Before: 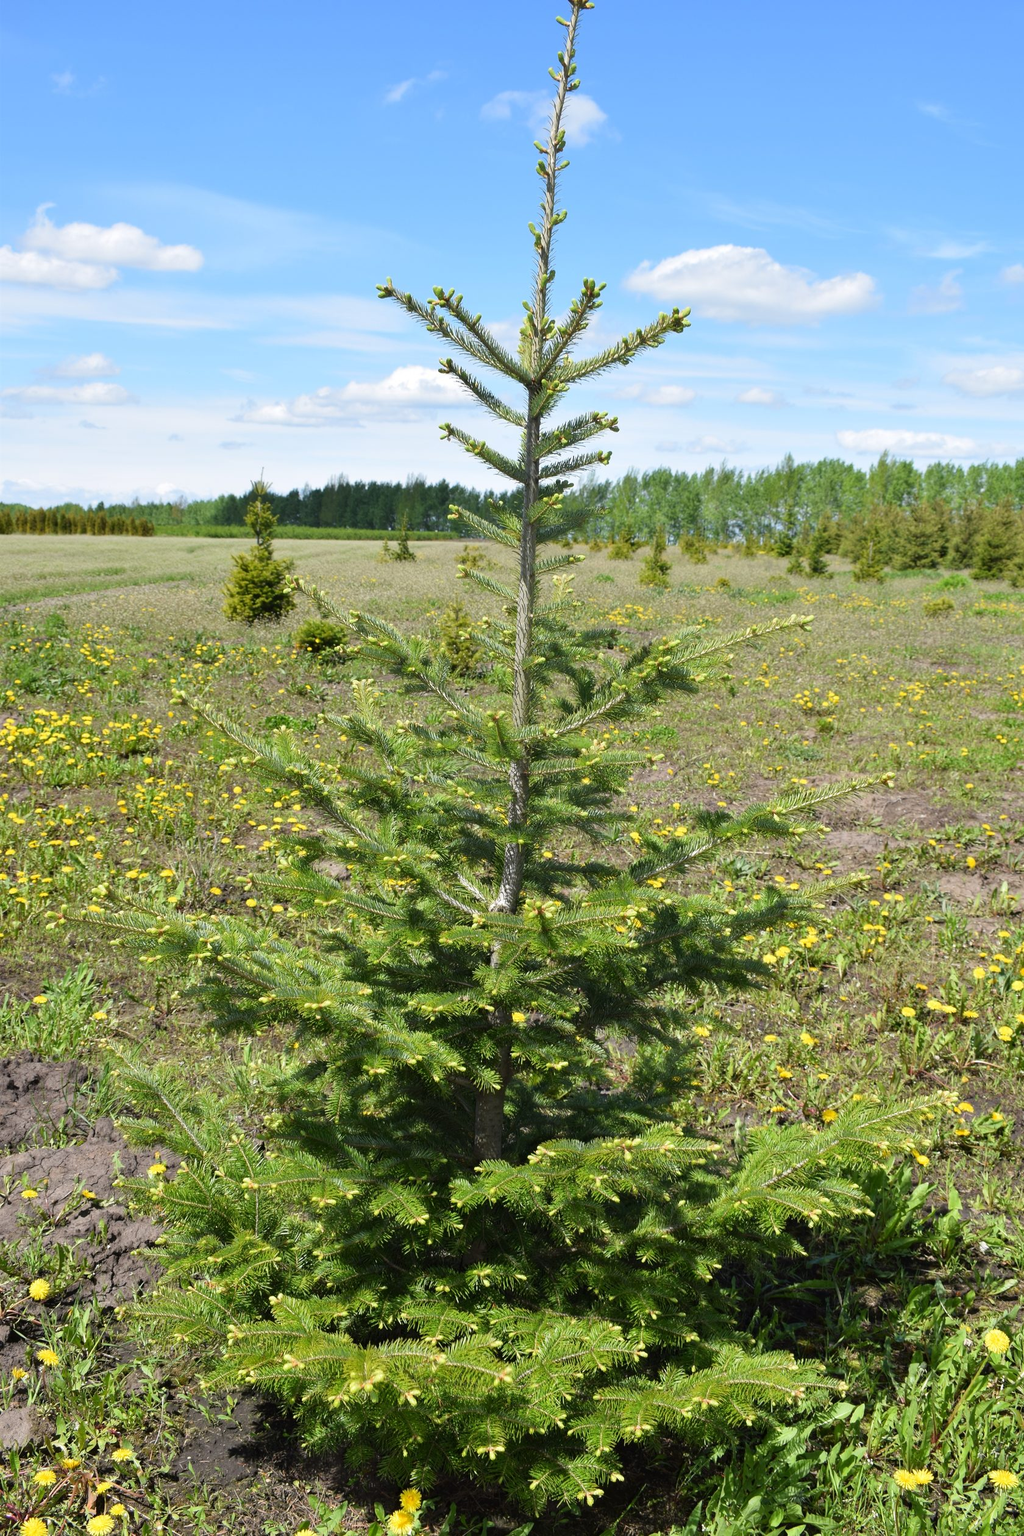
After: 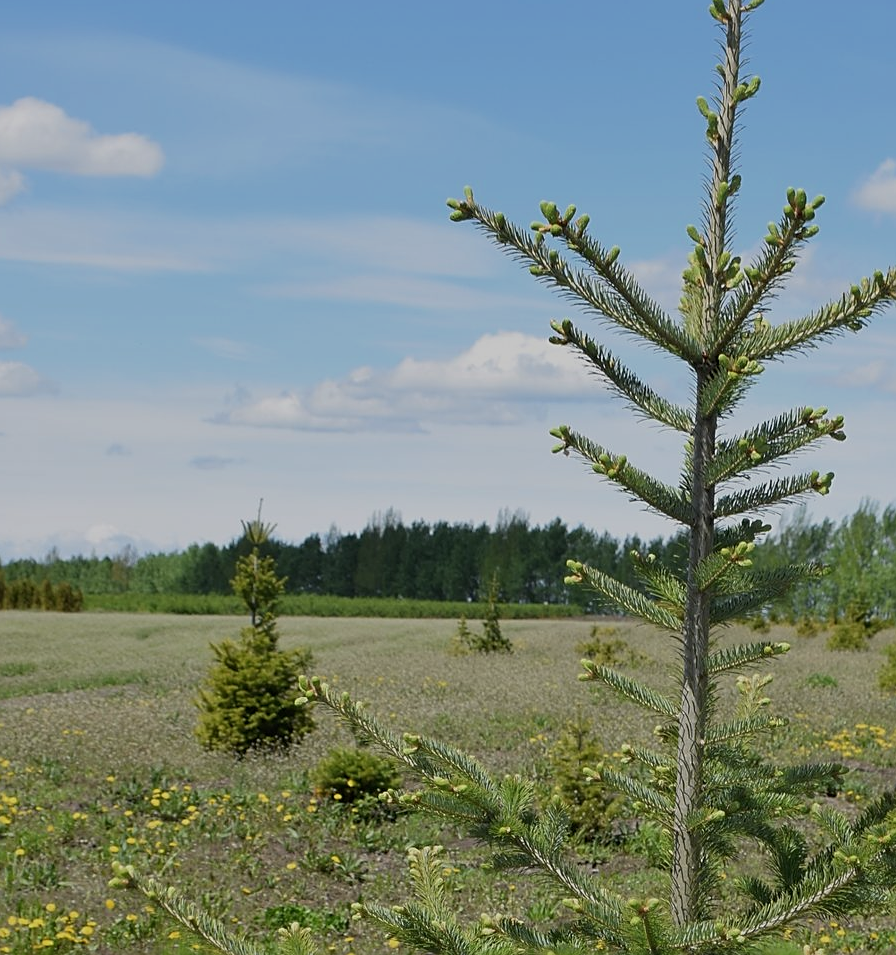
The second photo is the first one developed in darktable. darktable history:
sharpen: on, module defaults
contrast brightness saturation: saturation -0.066
exposure: black level correction 0, exposure -0.842 EV, compensate highlight preservation false
crop: left 10.163%, top 10.66%, right 36.5%, bottom 51.417%
